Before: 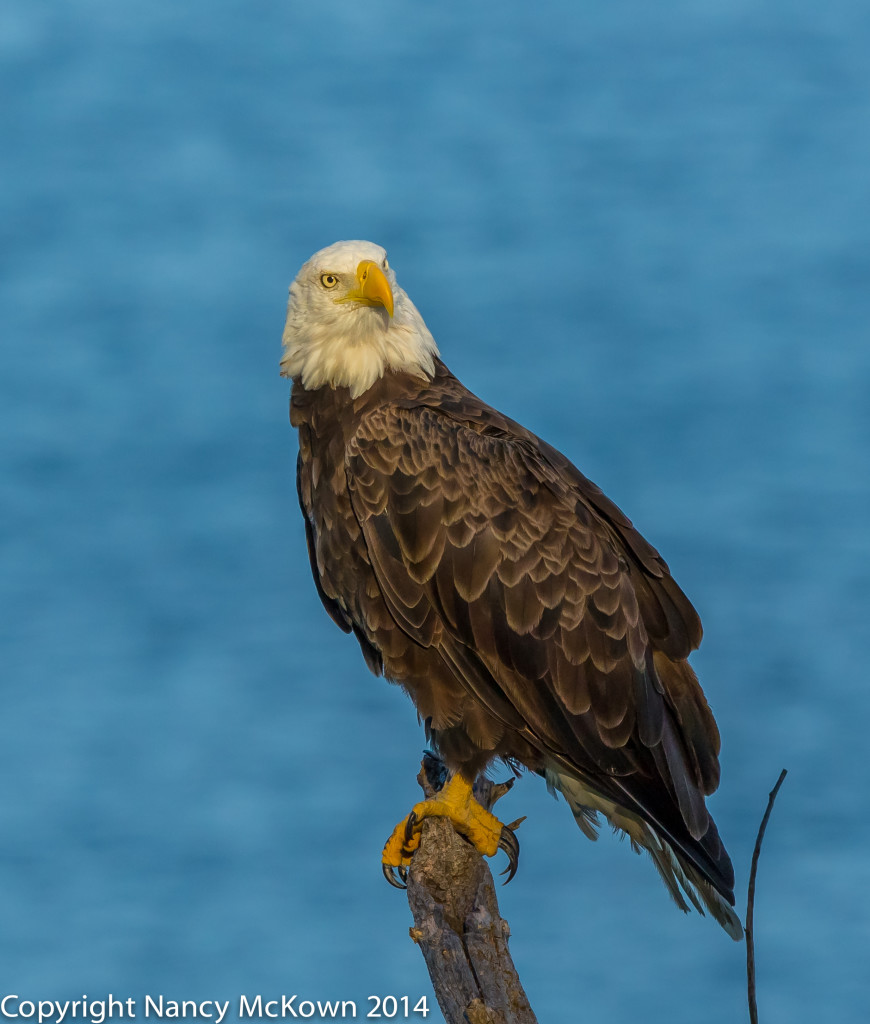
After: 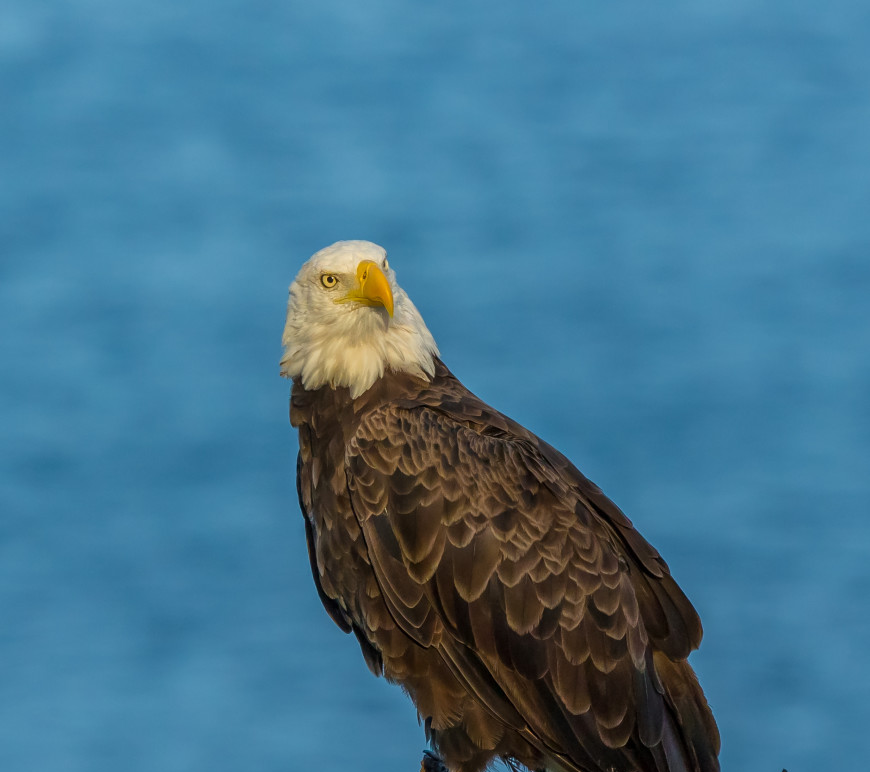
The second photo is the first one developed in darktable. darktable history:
crop: bottom 24.604%
